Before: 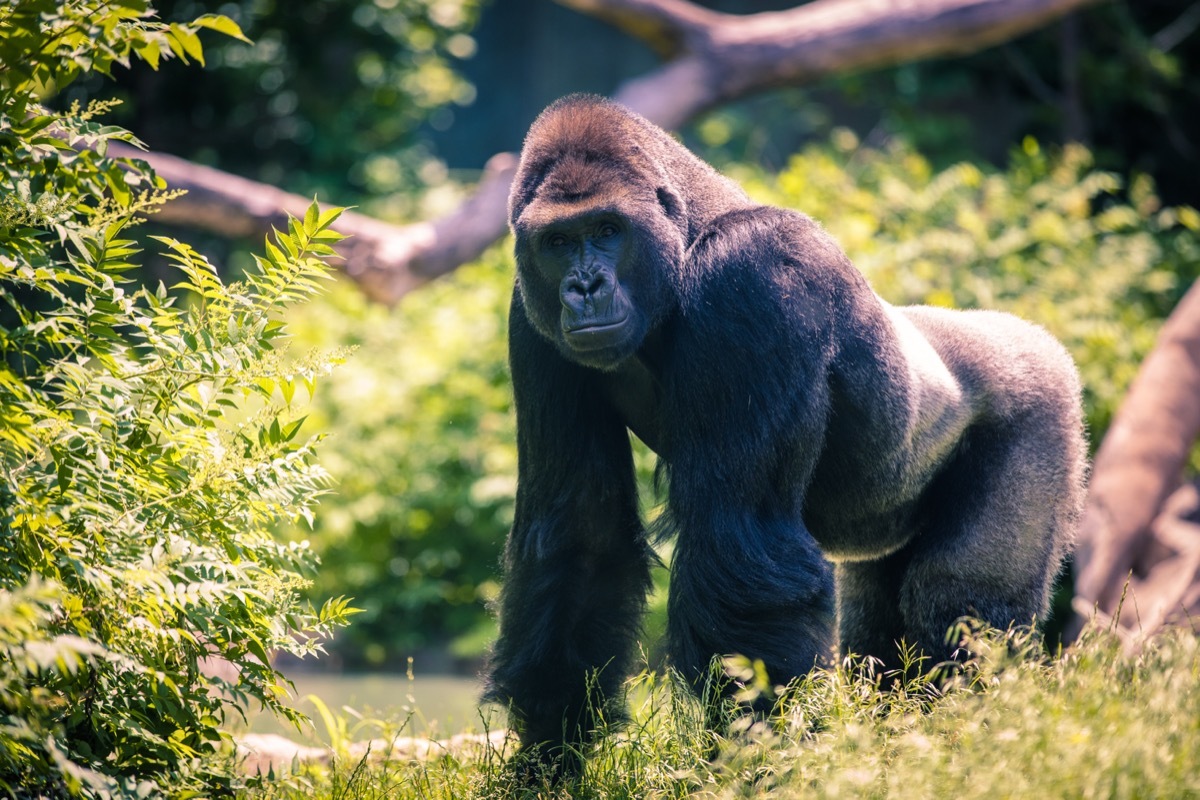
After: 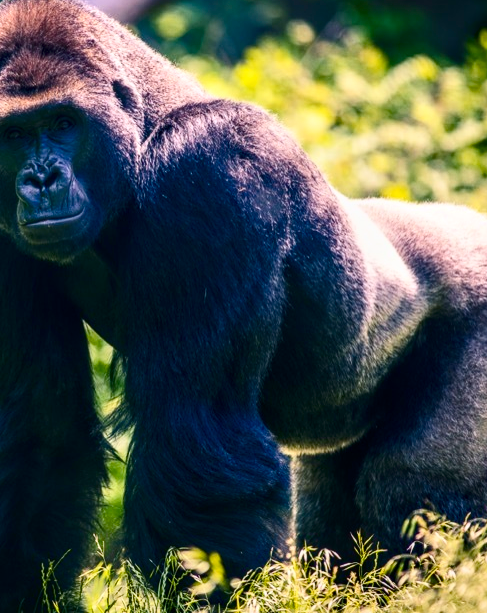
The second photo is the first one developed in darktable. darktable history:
crop: left 45.4%, top 13.417%, right 13.993%, bottom 9.875%
contrast brightness saturation: contrast 0.278
local contrast: detail 130%
color balance rgb: perceptual saturation grading › global saturation 35.057%, perceptual saturation grading › highlights -29.992%, perceptual saturation grading › shadows 34.557%, global vibrance 20%
